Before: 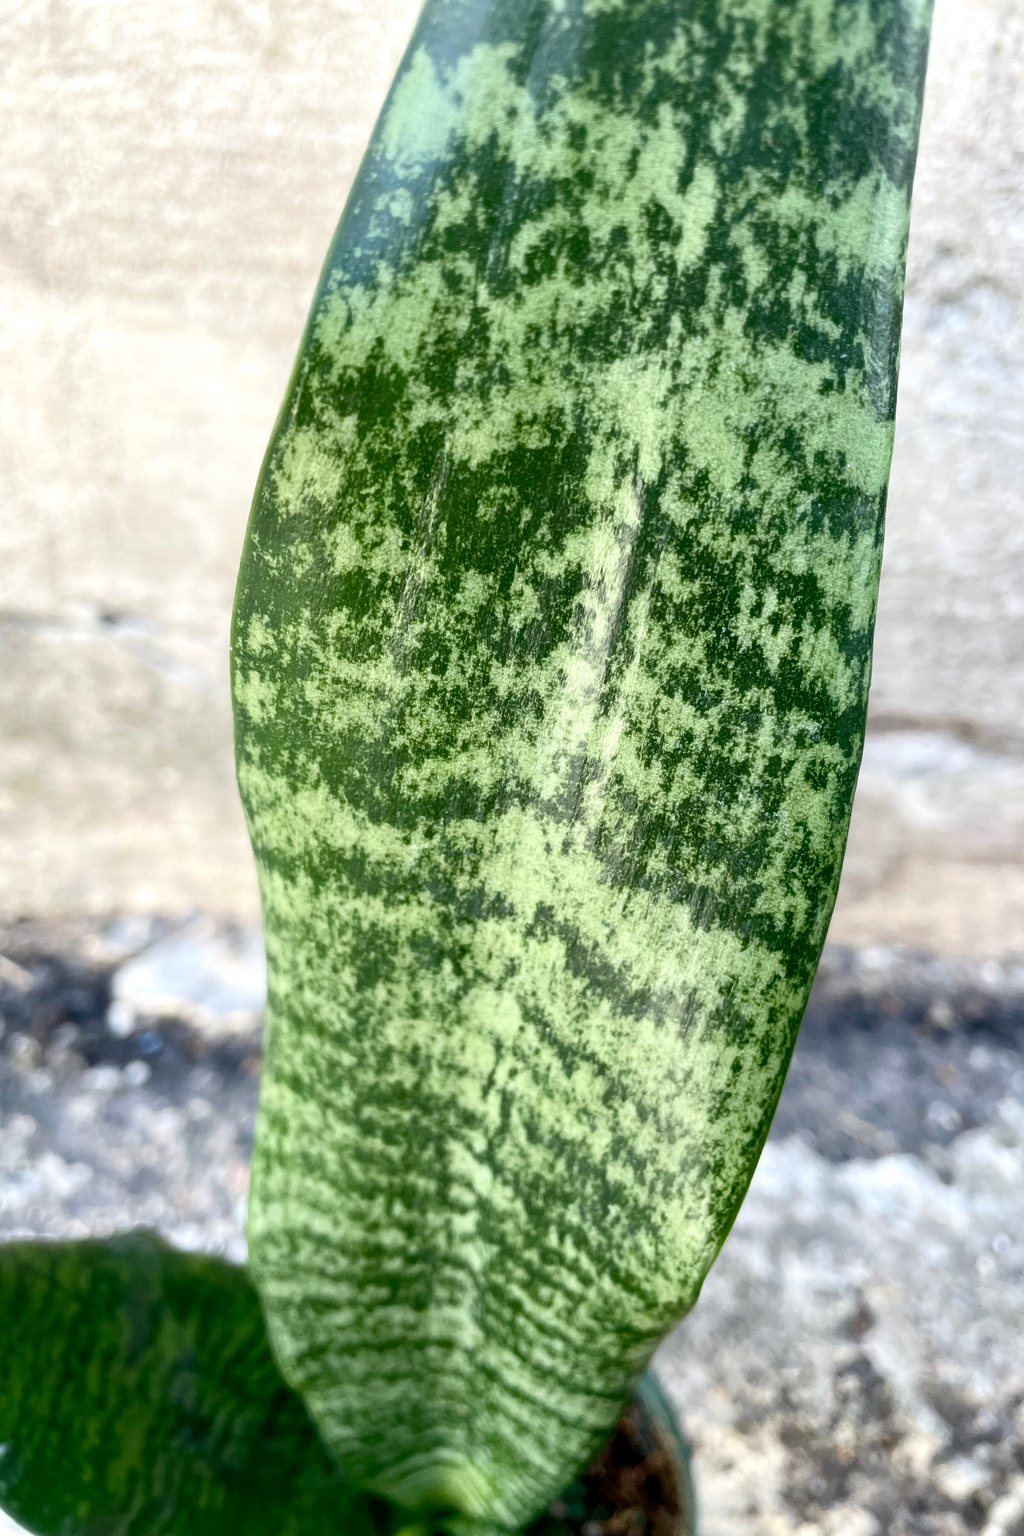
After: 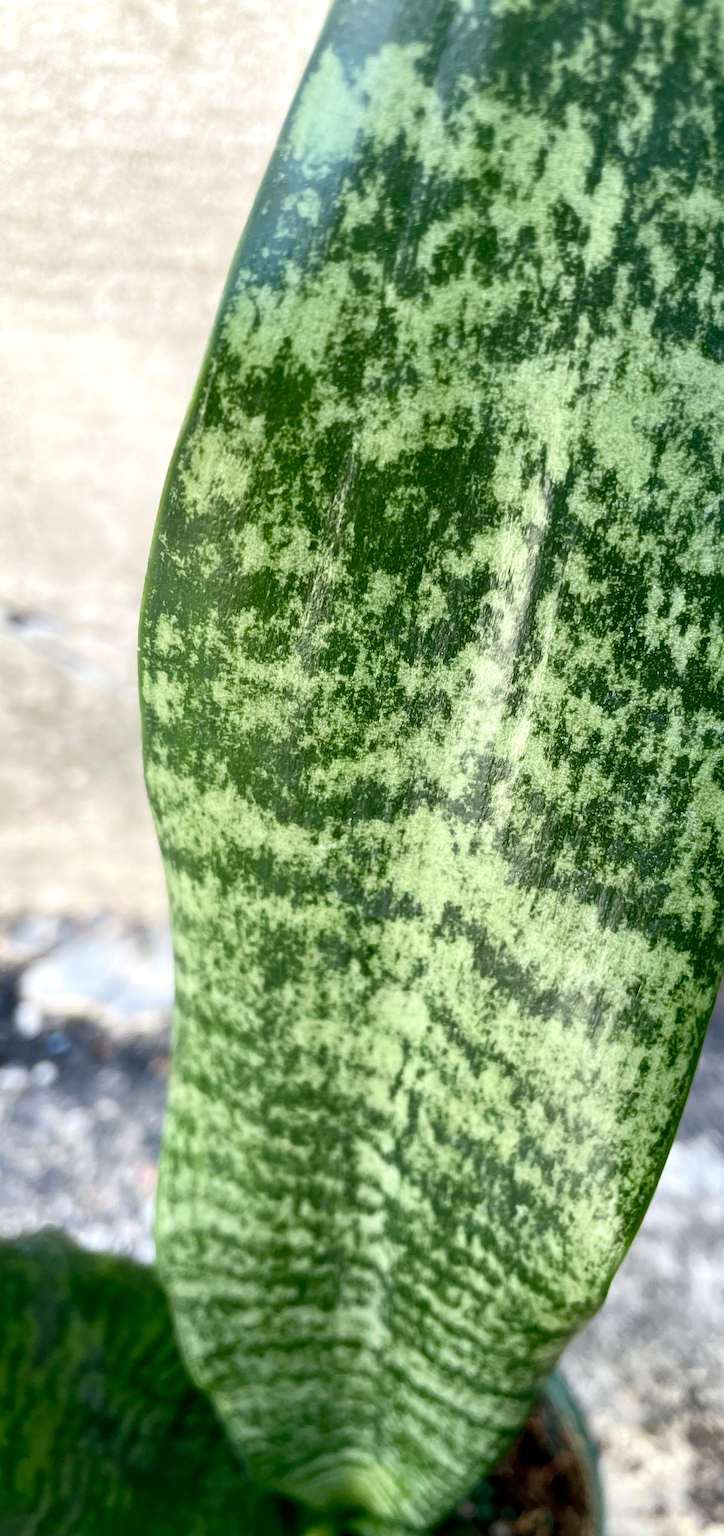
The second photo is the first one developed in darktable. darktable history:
crop and rotate: left 9.05%, right 20.141%
